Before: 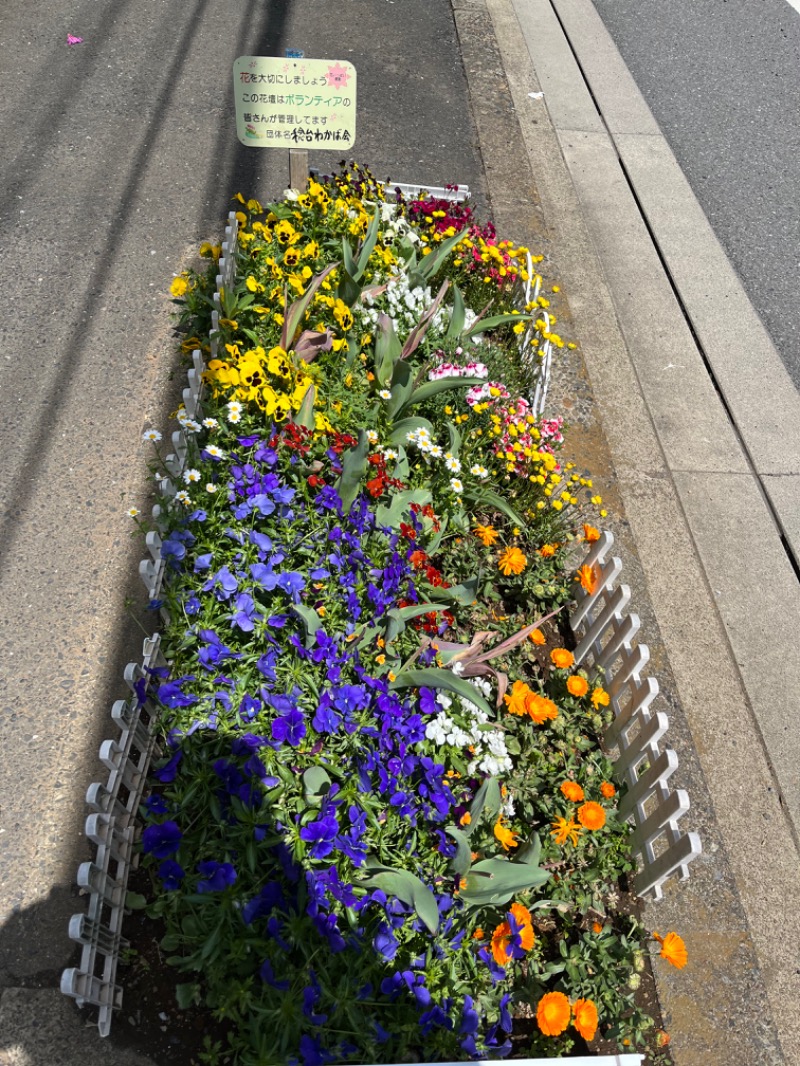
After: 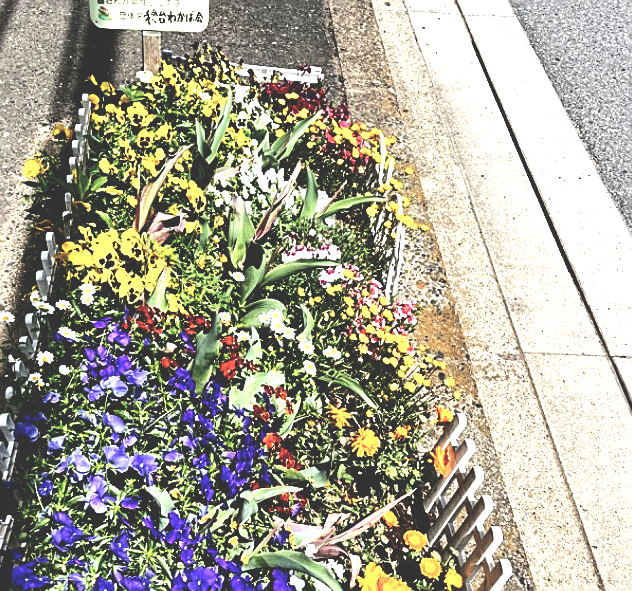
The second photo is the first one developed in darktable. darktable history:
contrast brightness saturation: contrast 0.101, saturation -0.37
base curve: curves: ch0 [(0, 0.036) (0.083, 0.04) (0.804, 1)], preserve colors none
crop: left 18.384%, top 11.097%, right 2.497%, bottom 33.382%
sharpen: on, module defaults
exposure: black level correction 0.01, exposure 1 EV, compensate exposure bias true, compensate highlight preservation false
